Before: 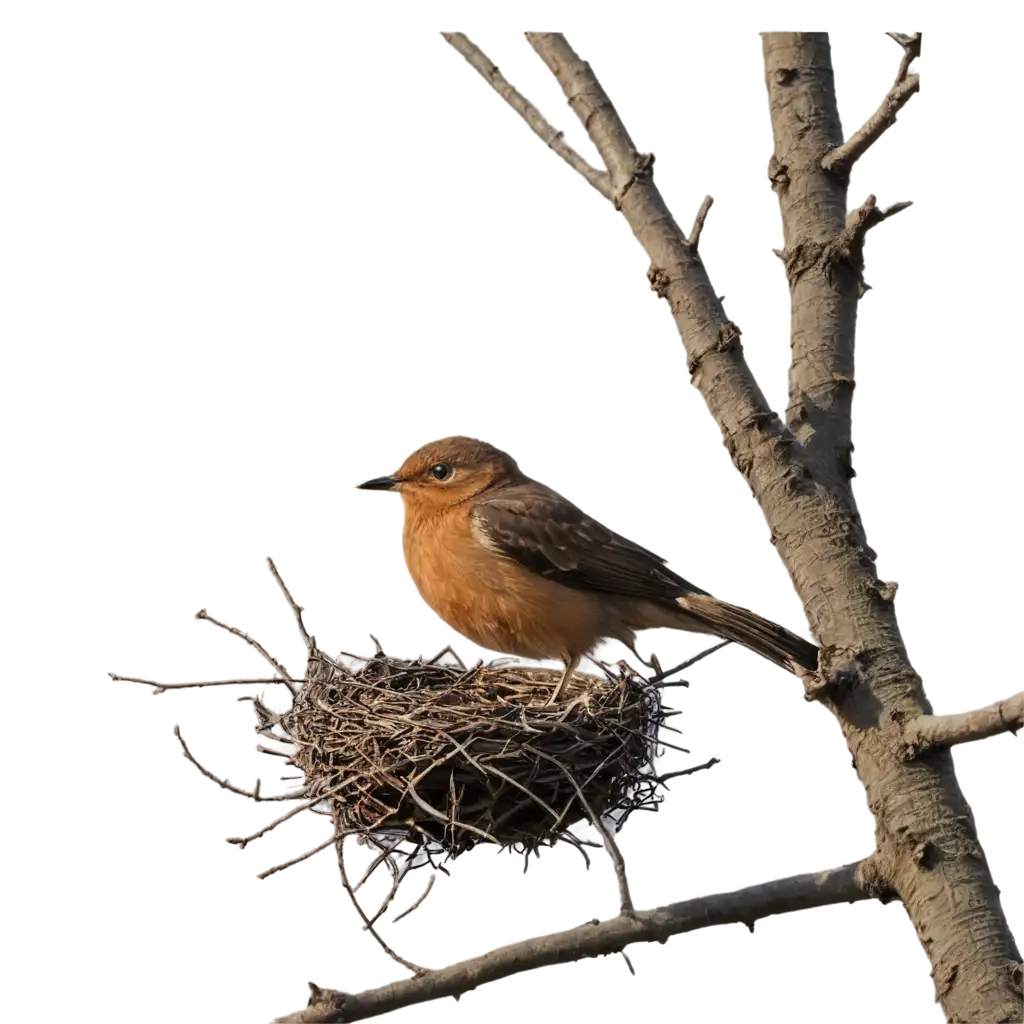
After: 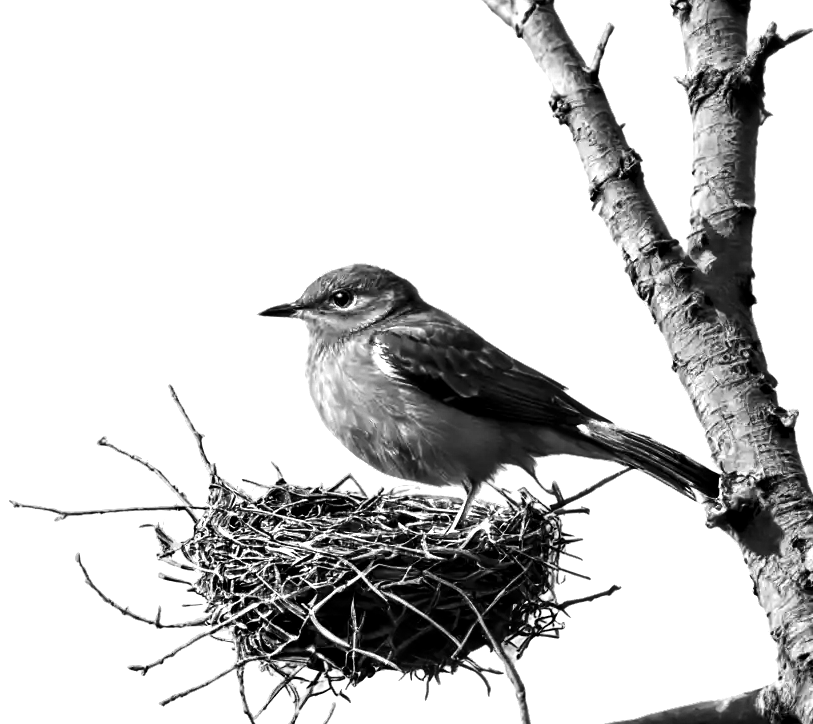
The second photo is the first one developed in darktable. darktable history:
color balance: mode lift, gamma, gain (sRGB), lift [0.997, 0.979, 1.021, 1.011], gamma [1, 1.084, 0.916, 0.998], gain [1, 0.87, 1.13, 1.101], contrast 4.55%, contrast fulcrum 38.24%, output saturation 104.09%
monochrome: on, module defaults
tone equalizer: -8 EV -1.08 EV, -7 EV -1.01 EV, -6 EV -0.867 EV, -5 EV -0.578 EV, -3 EV 0.578 EV, -2 EV 0.867 EV, -1 EV 1.01 EV, +0 EV 1.08 EV, edges refinement/feathering 500, mask exposure compensation -1.57 EV, preserve details no
crop: left 9.712%, top 16.928%, right 10.845%, bottom 12.332%
white balance: red 1.08, blue 0.791
color zones: curves: ch0 [(0.002, 0.593) (0.143, 0.417) (0.285, 0.541) (0.455, 0.289) (0.608, 0.327) (0.727, 0.283) (0.869, 0.571) (1, 0.603)]; ch1 [(0, 0) (0.143, 0) (0.286, 0) (0.429, 0) (0.571, 0) (0.714, 0) (0.857, 0)]
contrast equalizer: y [[0.586, 0.584, 0.576, 0.565, 0.552, 0.539], [0.5 ×6], [0.97, 0.959, 0.919, 0.859, 0.789, 0.717], [0 ×6], [0 ×6]]
